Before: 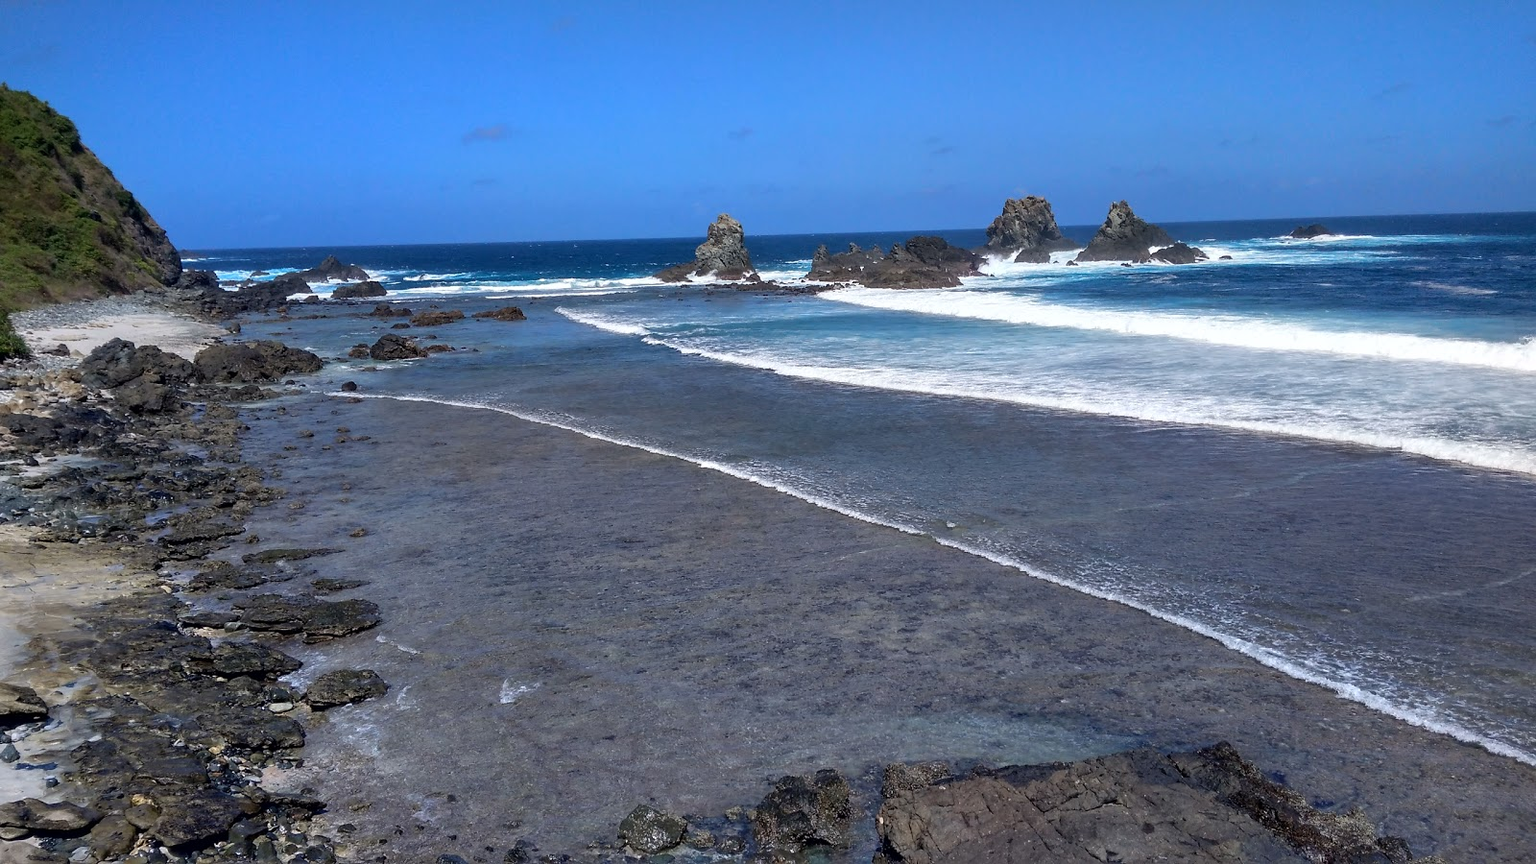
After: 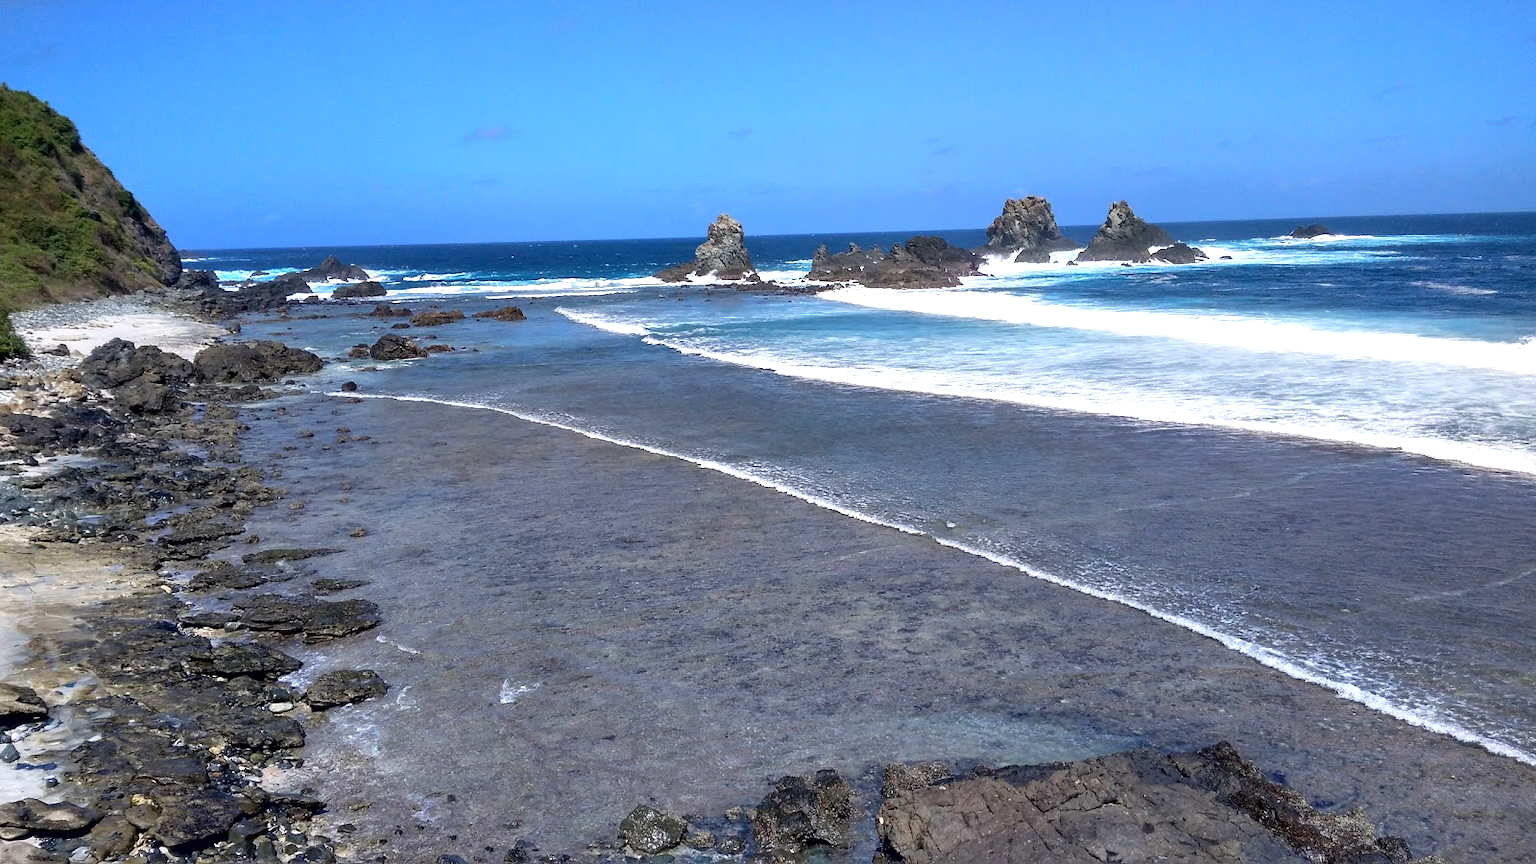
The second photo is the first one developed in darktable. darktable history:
shadows and highlights: shadows -1.68, highlights 38.58
exposure: exposure 0.56 EV, compensate exposure bias true, compensate highlight preservation false
